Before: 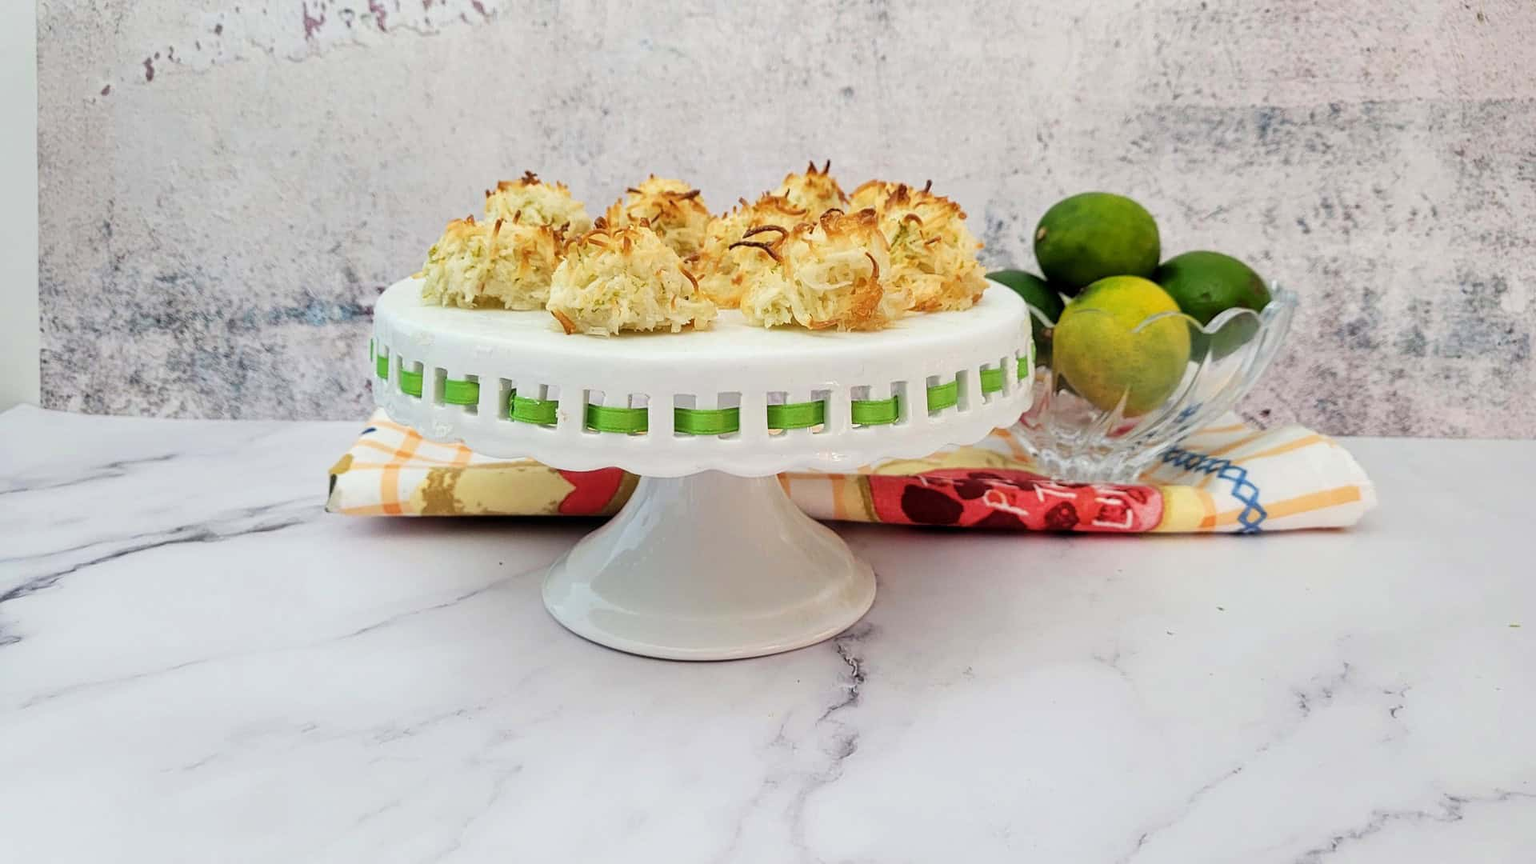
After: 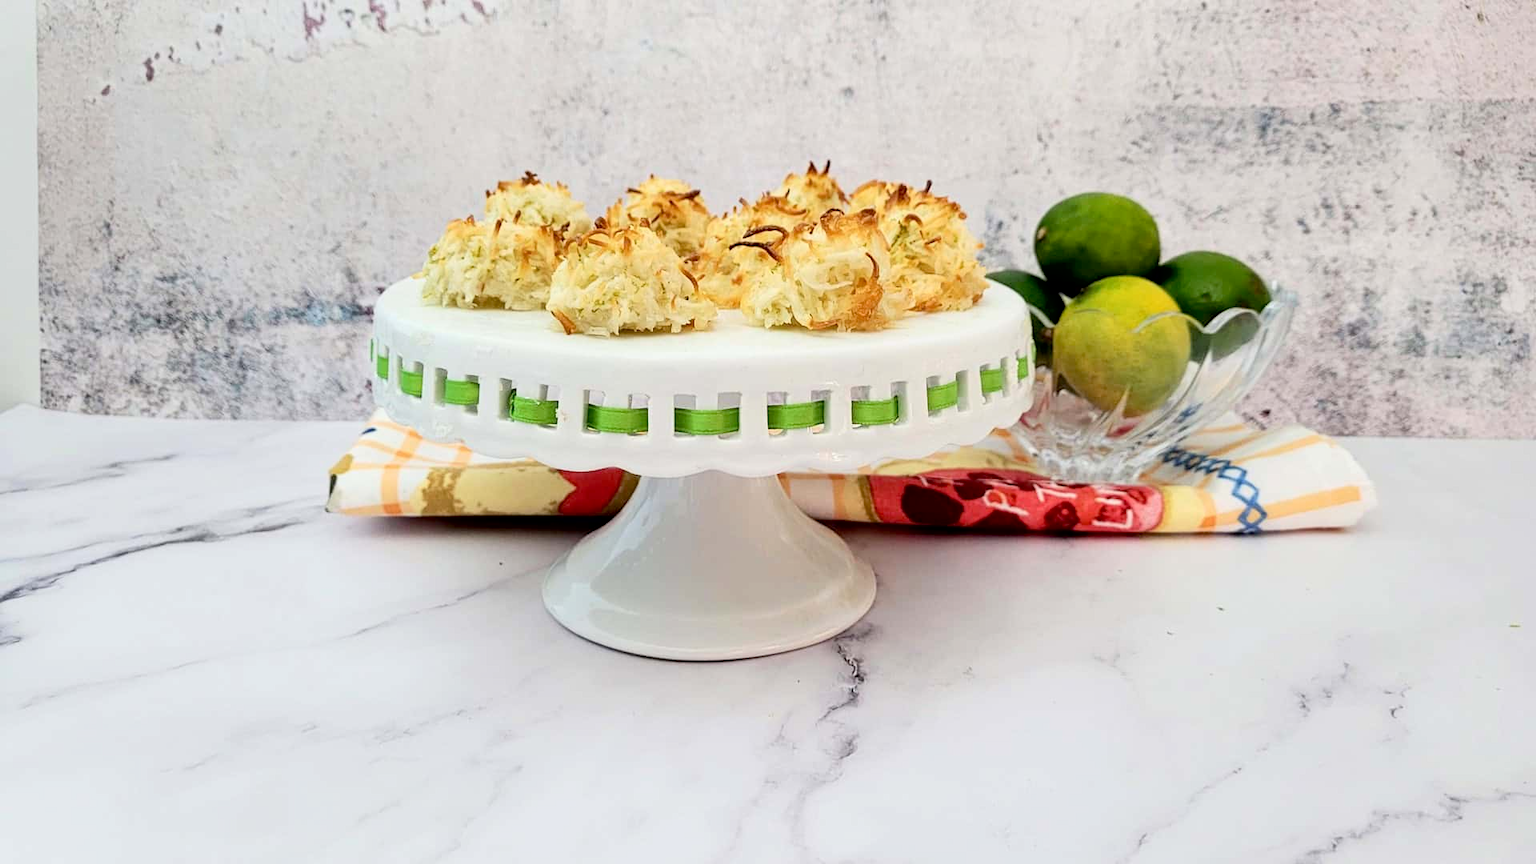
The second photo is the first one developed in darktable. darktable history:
contrast brightness saturation: contrast 0.15, brightness 0.05
exposure: black level correction 0.01, exposure 0.014 EV, compensate highlight preservation false
